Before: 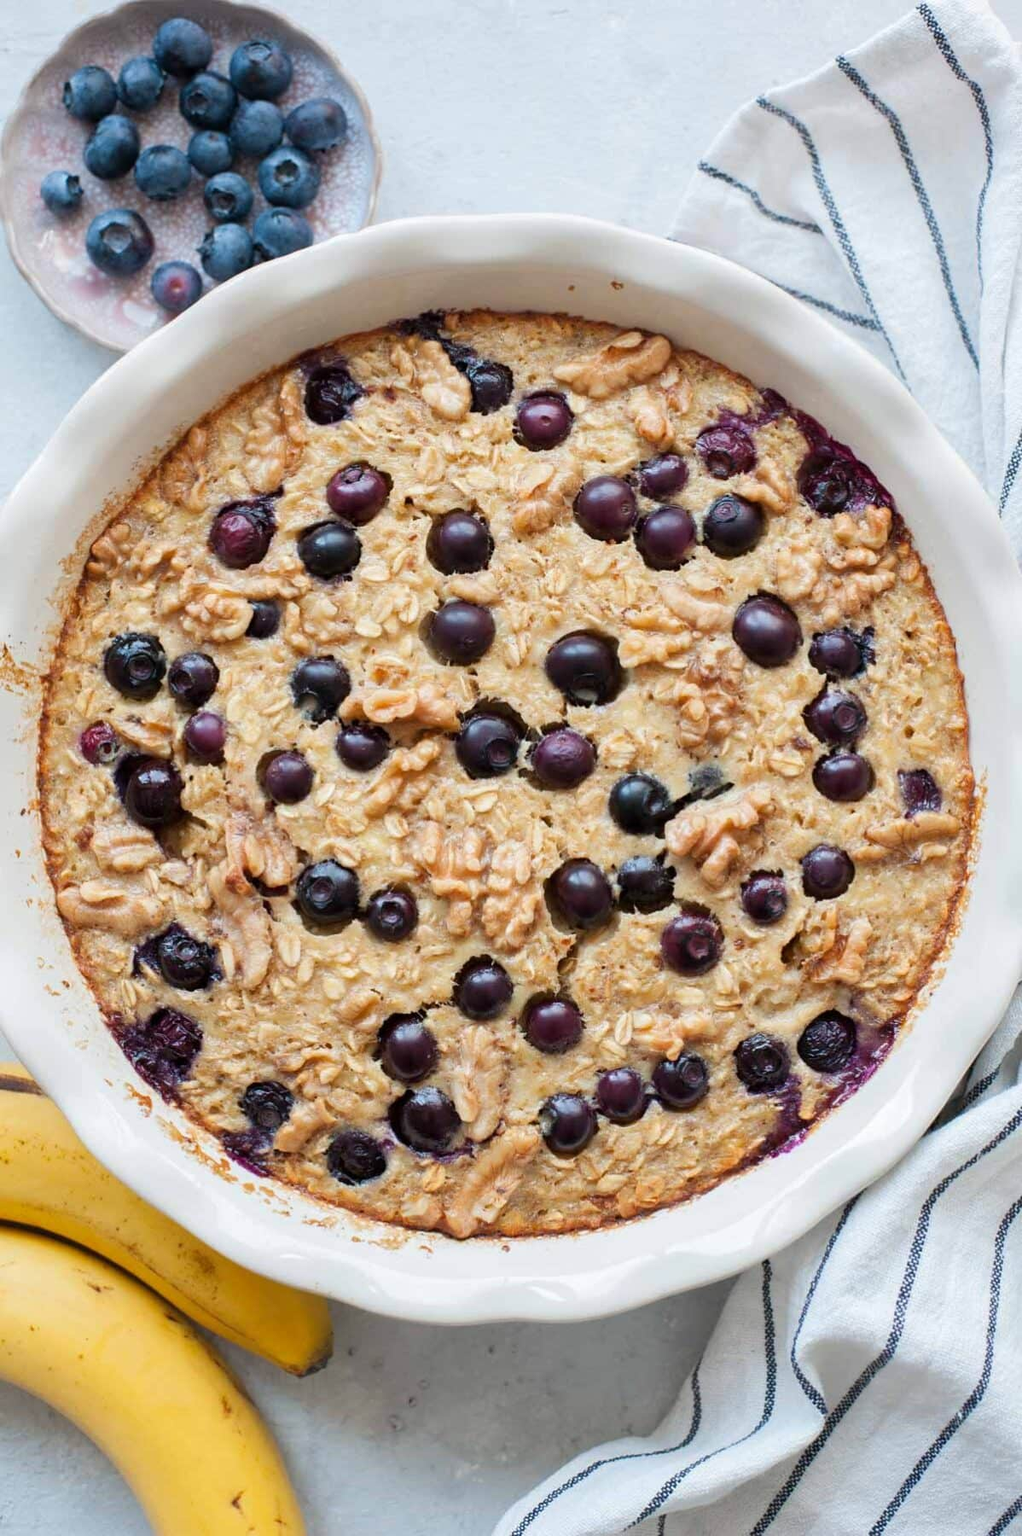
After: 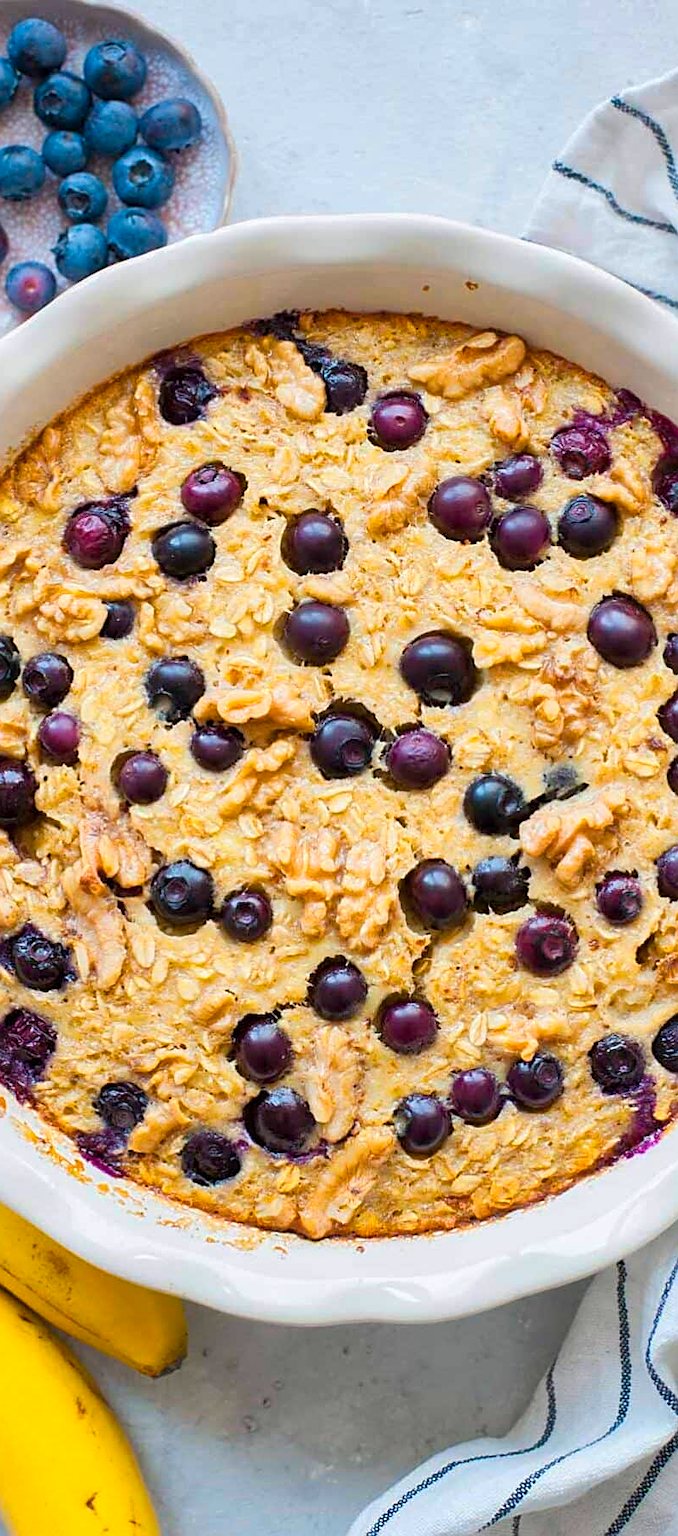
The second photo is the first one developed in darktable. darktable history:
crop and rotate: left 14.3%, right 19.276%
sharpen: on, module defaults
tone equalizer: -8 EV 0.973 EV, -7 EV 0.99 EV, -6 EV 0.97 EV, -5 EV 1.03 EV, -4 EV 0.996 EV, -3 EV 0.744 EV, -2 EV 0.489 EV, -1 EV 0.239 EV, smoothing diameter 24.83%, edges refinement/feathering 12.97, preserve details guided filter
color balance rgb: linear chroma grading › global chroma 20.386%, perceptual saturation grading › global saturation 29.941%
shadows and highlights: radius 336.56, shadows 28.52, soften with gaussian
color zones: curves: ch0 [(0, 0.558) (0.143, 0.559) (0.286, 0.529) (0.429, 0.505) (0.571, 0.5) (0.714, 0.5) (0.857, 0.5) (1, 0.558)]; ch1 [(0, 0.469) (0.01, 0.469) (0.12, 0.446) (0.248, 0.469) (0.5, 0.5) (0.748, 0.5) (0.99, 0.469) (1, 0.469)]
color calibration: illuminant same as pipeline (D50), adaptation XYZ, x 0.347, y 0.357, temperature 5013.9 K
